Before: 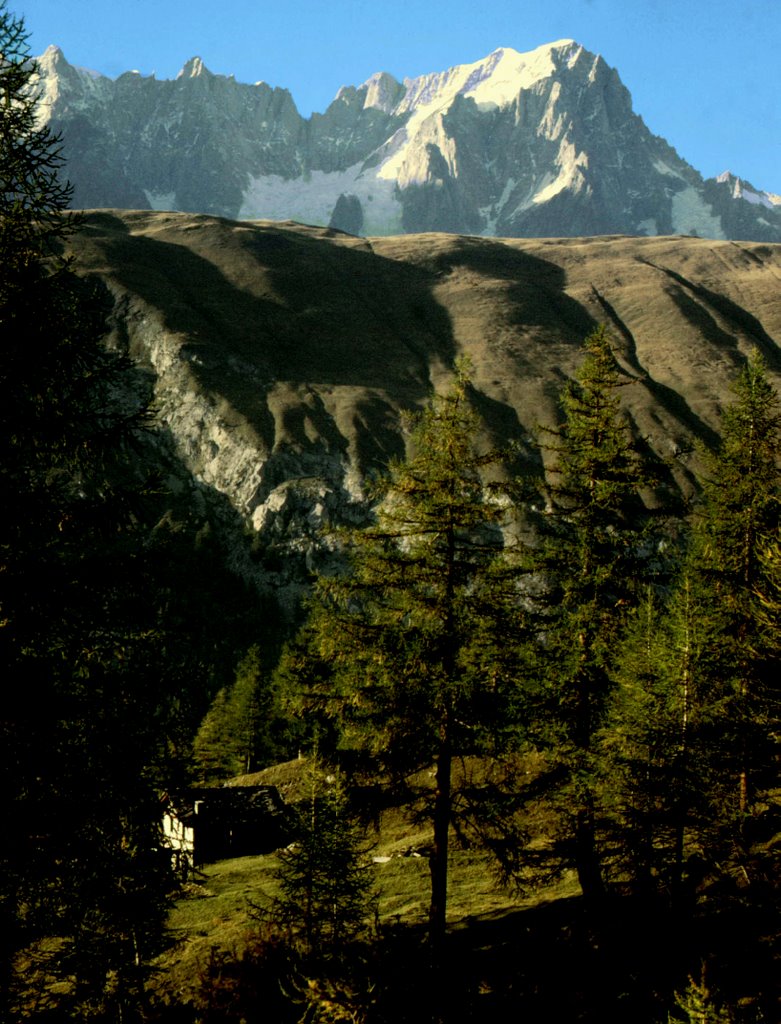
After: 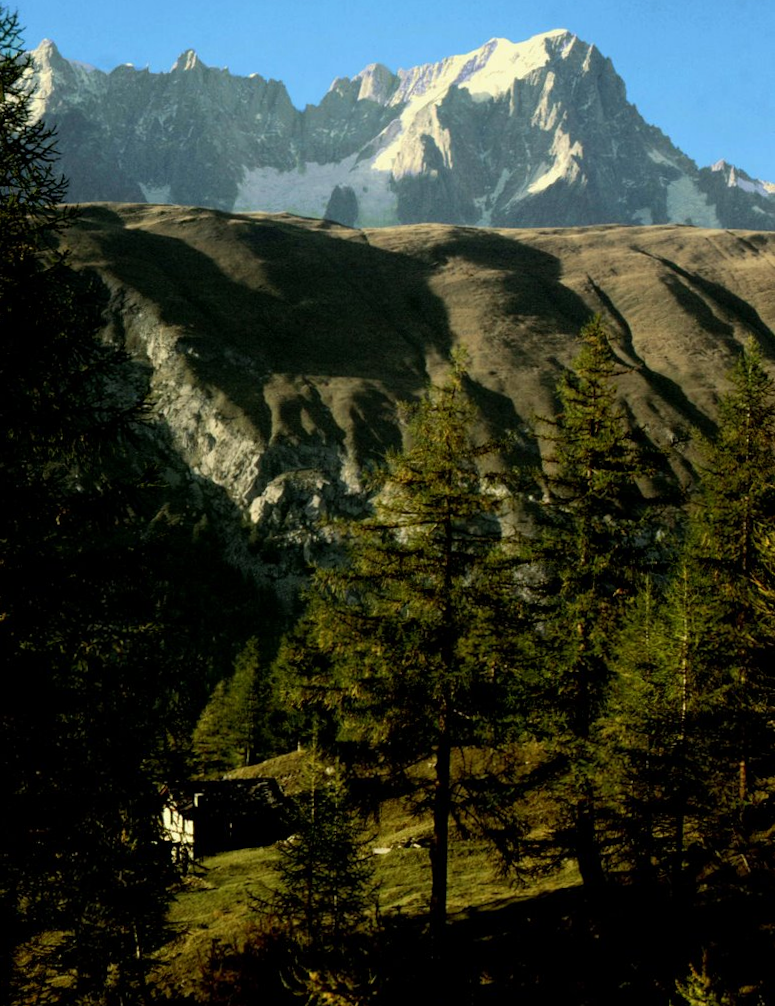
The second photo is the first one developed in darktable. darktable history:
rotate and perspective: rotation -0.45°, automatic cropping original format, crop left 0.008, crop right 0.992, crop top 0.012, crop bottom 0.988
exposure: exposure -0.041 EV, compensate highlight preservation false
